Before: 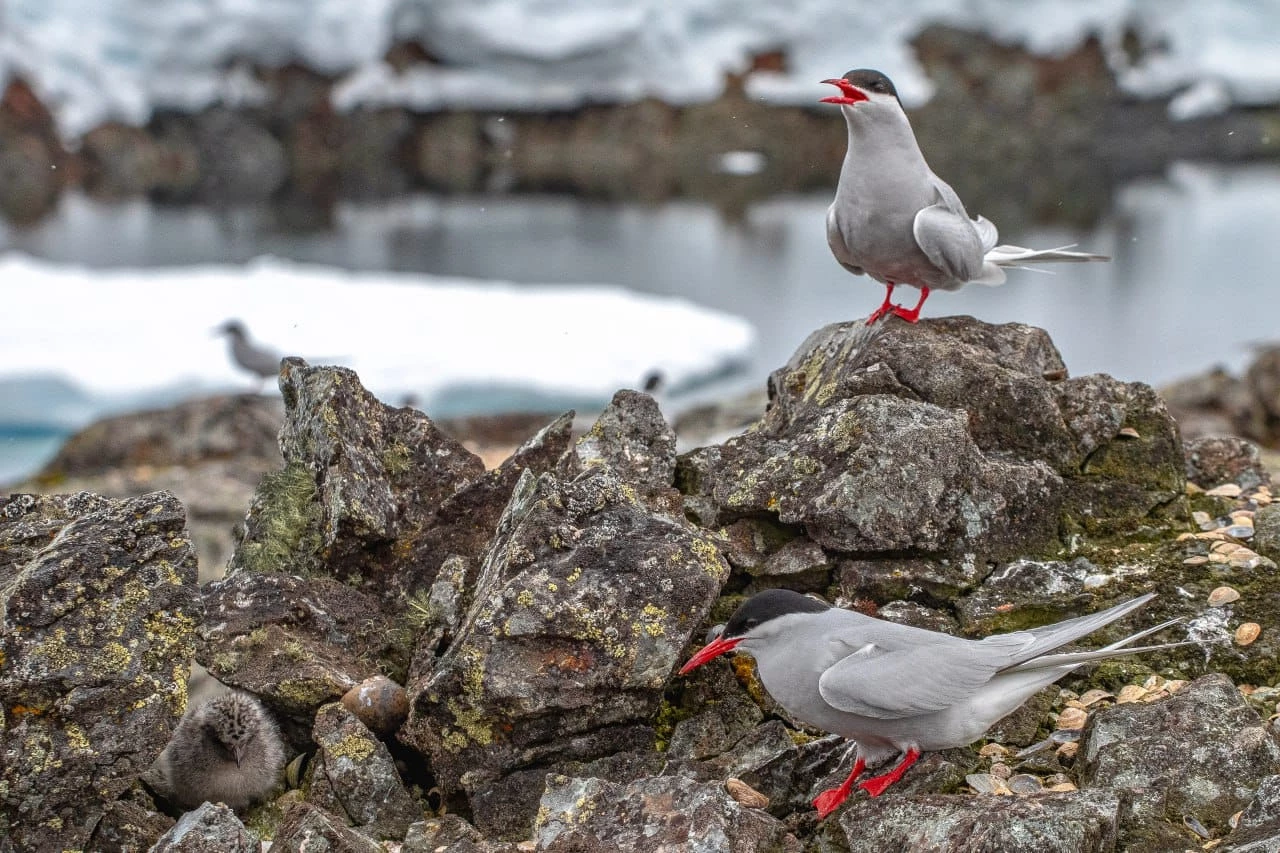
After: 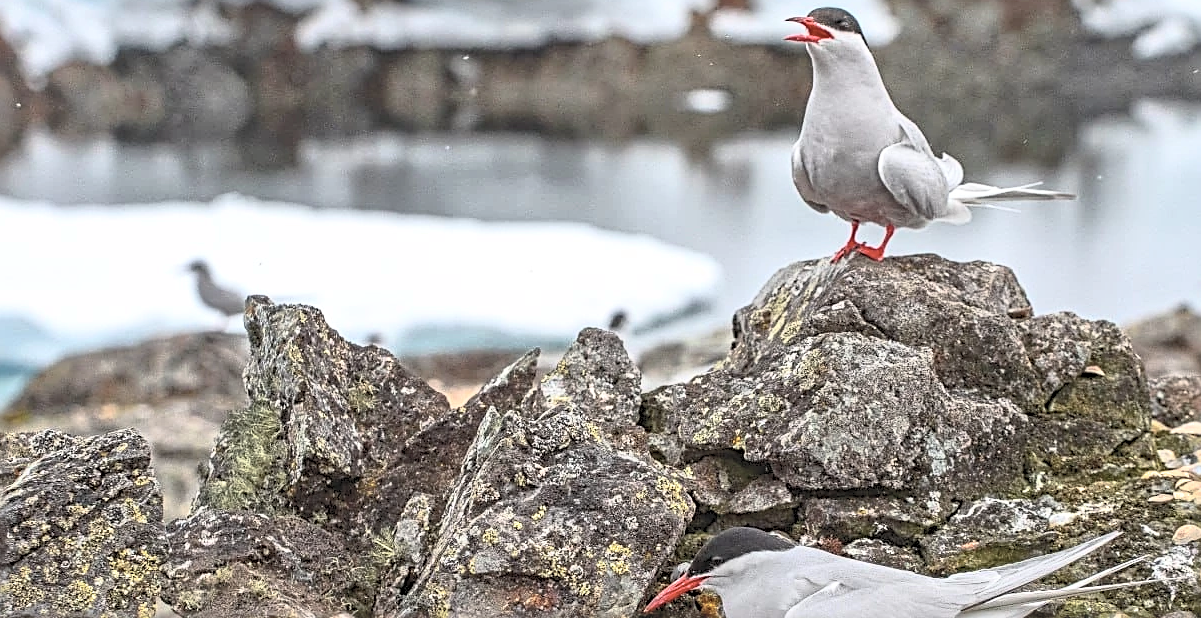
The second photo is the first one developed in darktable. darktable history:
contrast brightness saturation: contrast 0.43, brightness 0.56, saturation -0.19
crop: left 2.737%, top 7.287%, right 3.421%, bottom 20.179%
sharpen: radius 2.584, amount 0.688
shadows and highlights: shadows 40, highlights -60
